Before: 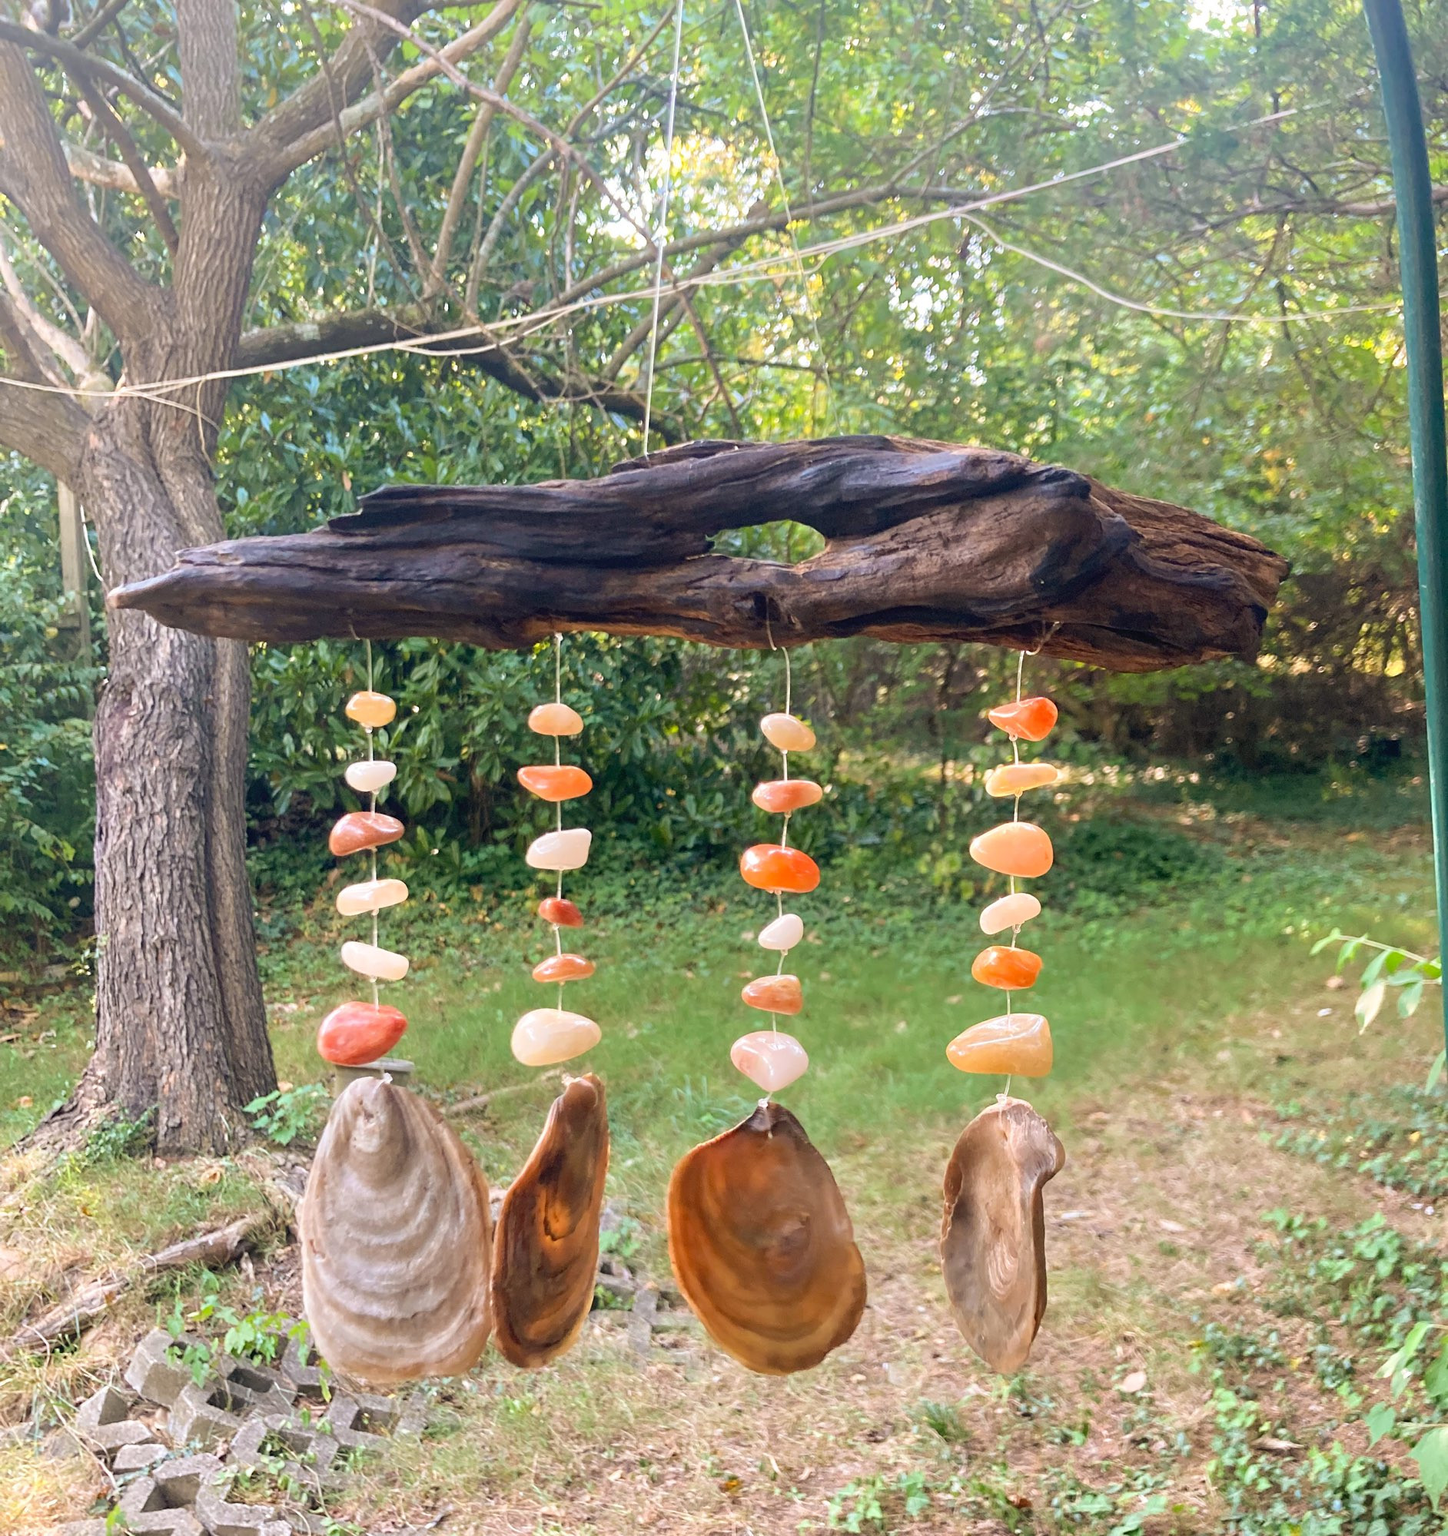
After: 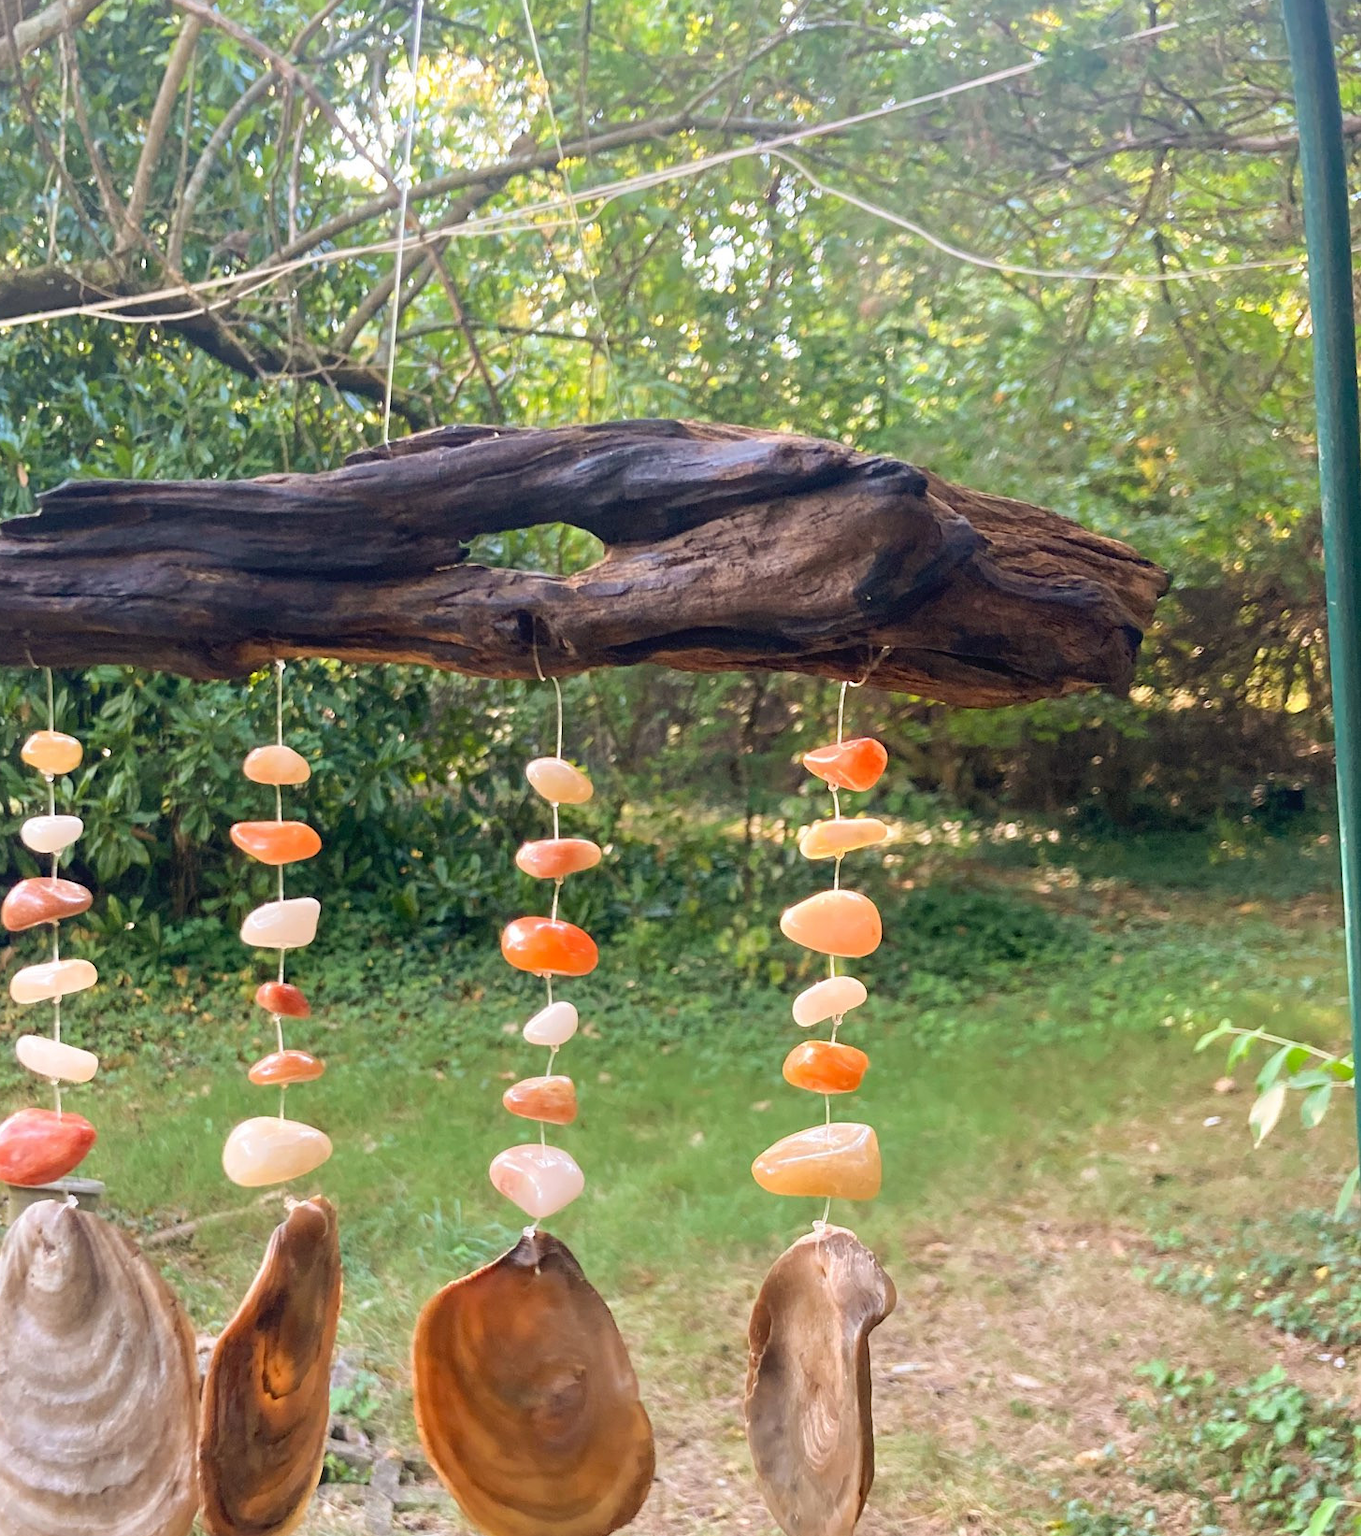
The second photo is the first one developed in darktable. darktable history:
crop: left 22.699%, top 5.922%, bottom 11.841%
